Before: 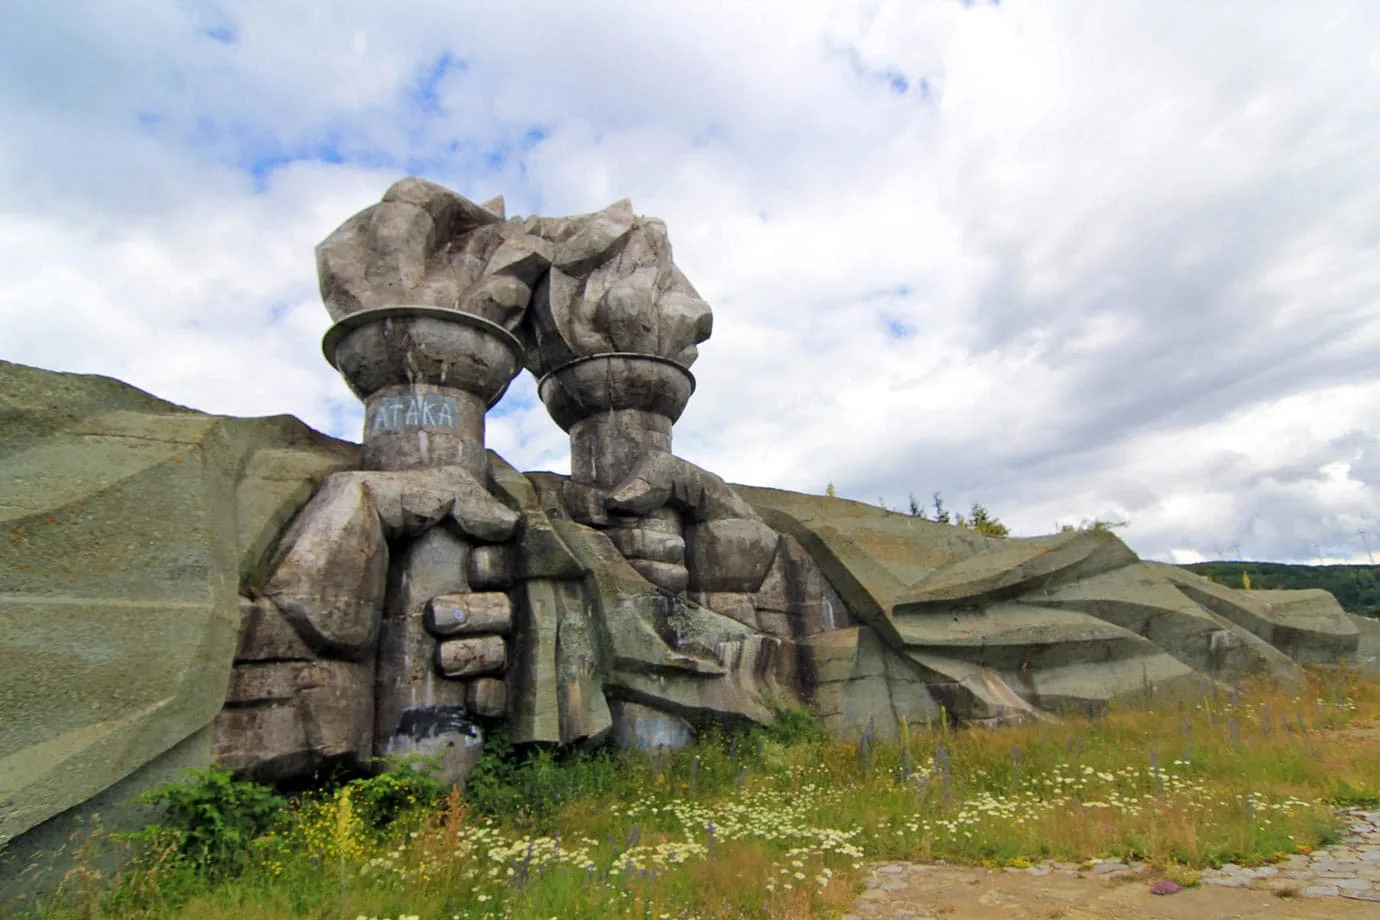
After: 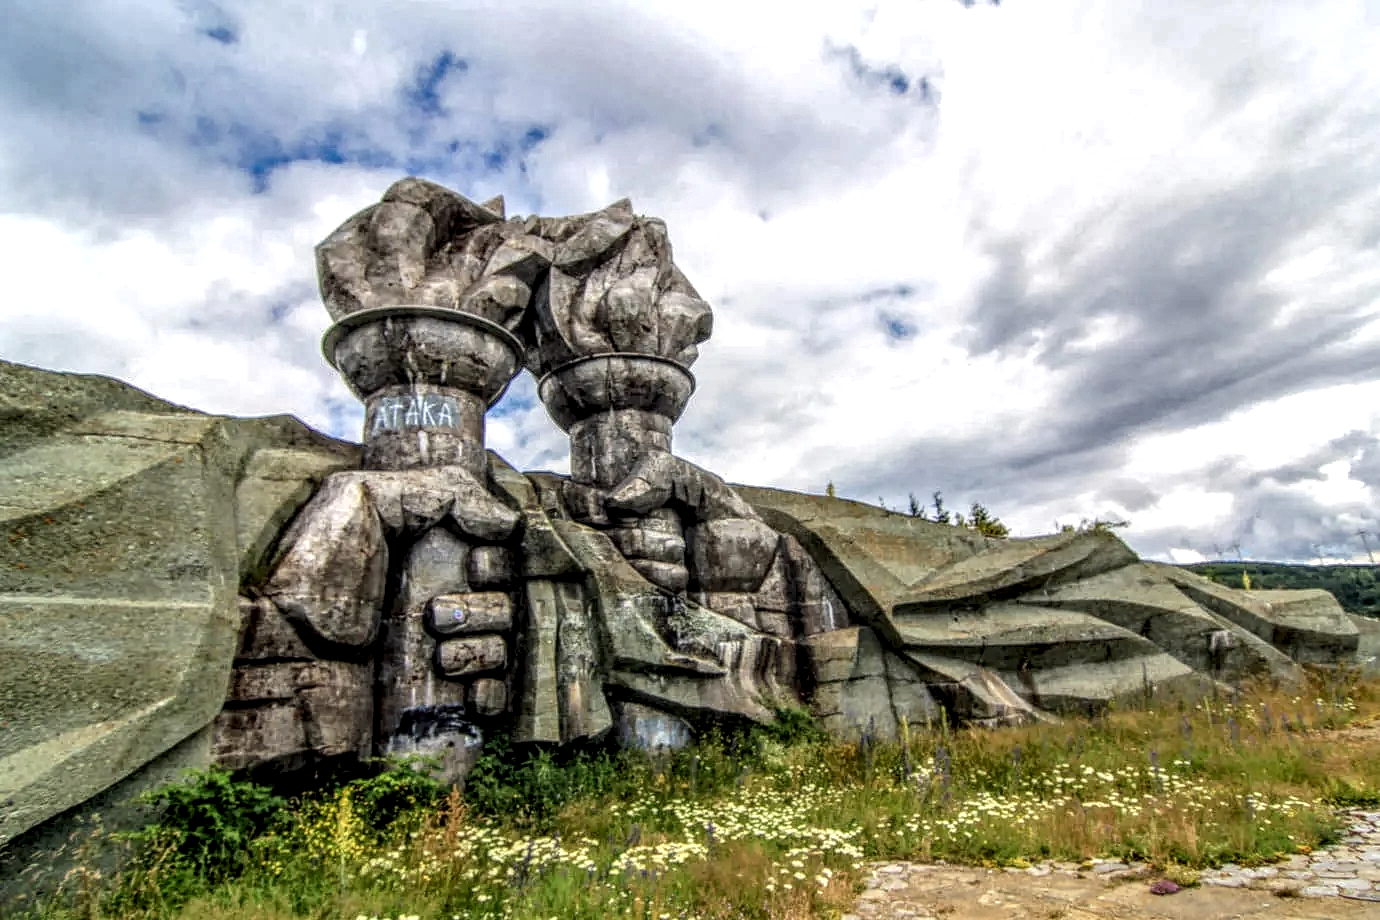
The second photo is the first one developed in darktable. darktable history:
local contrast: highlights 4%, shadows 4%, detail 298%, midtone range 0.295
